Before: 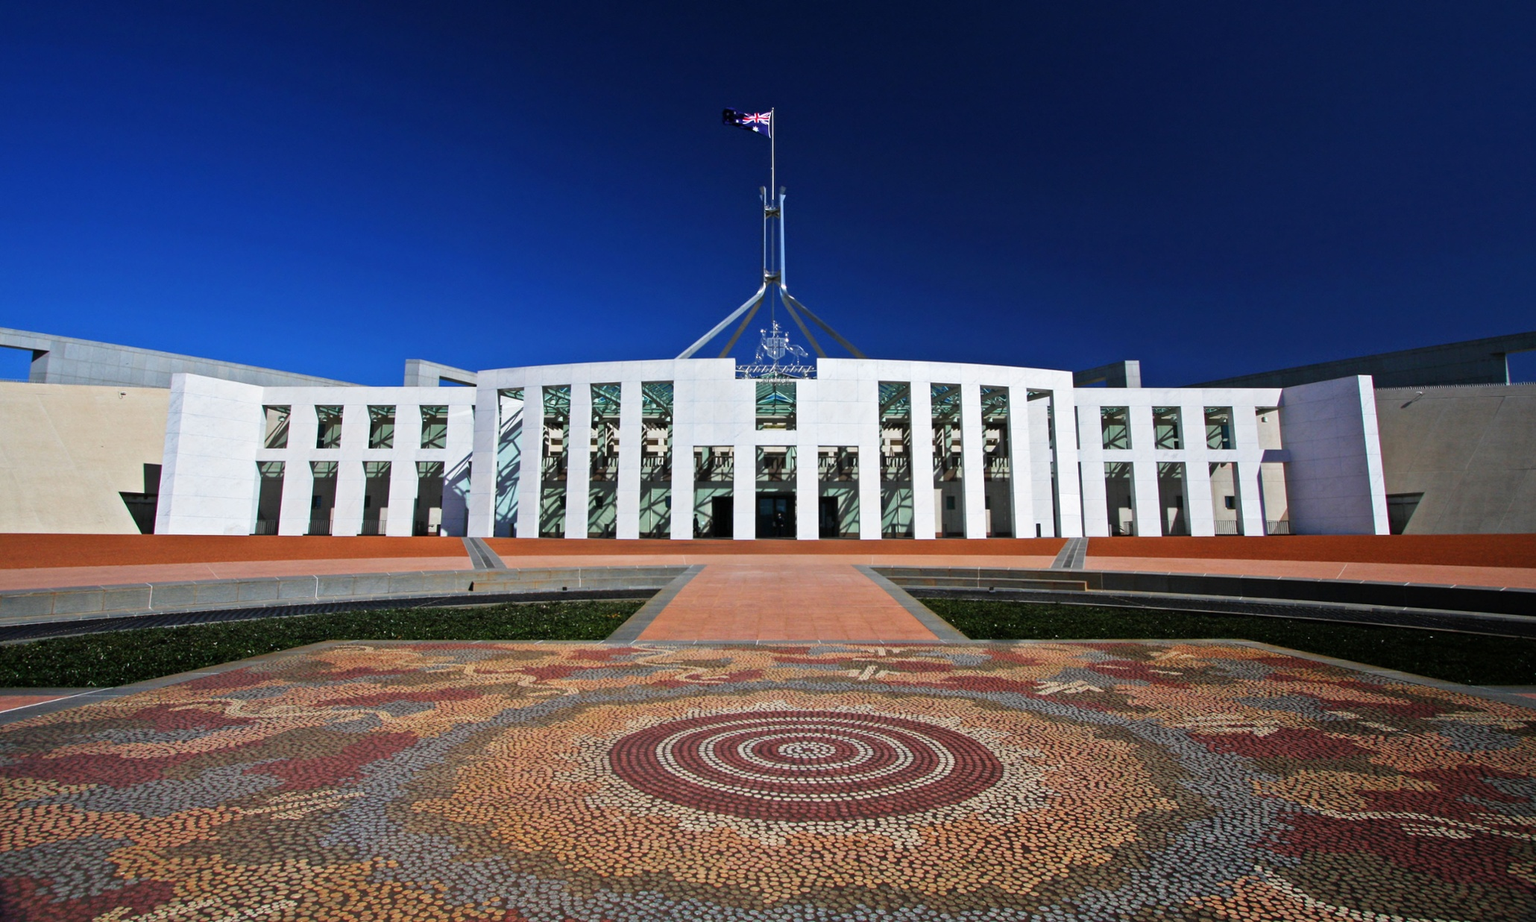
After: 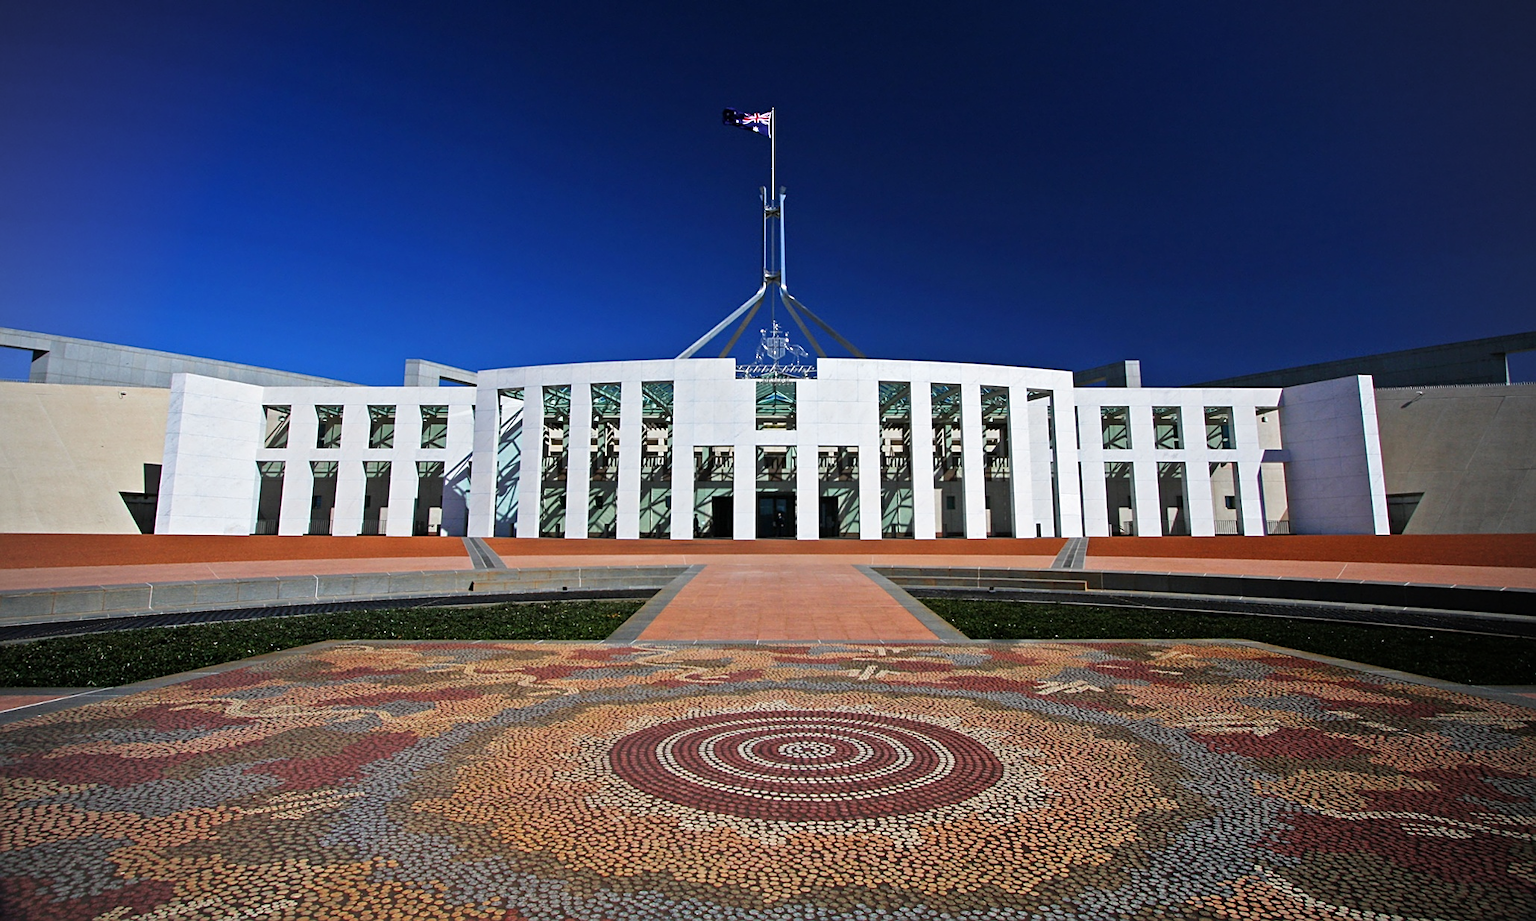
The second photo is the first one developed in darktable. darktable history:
vignetting: fall-off radius 60.65%
sharpen: on, module defaults
